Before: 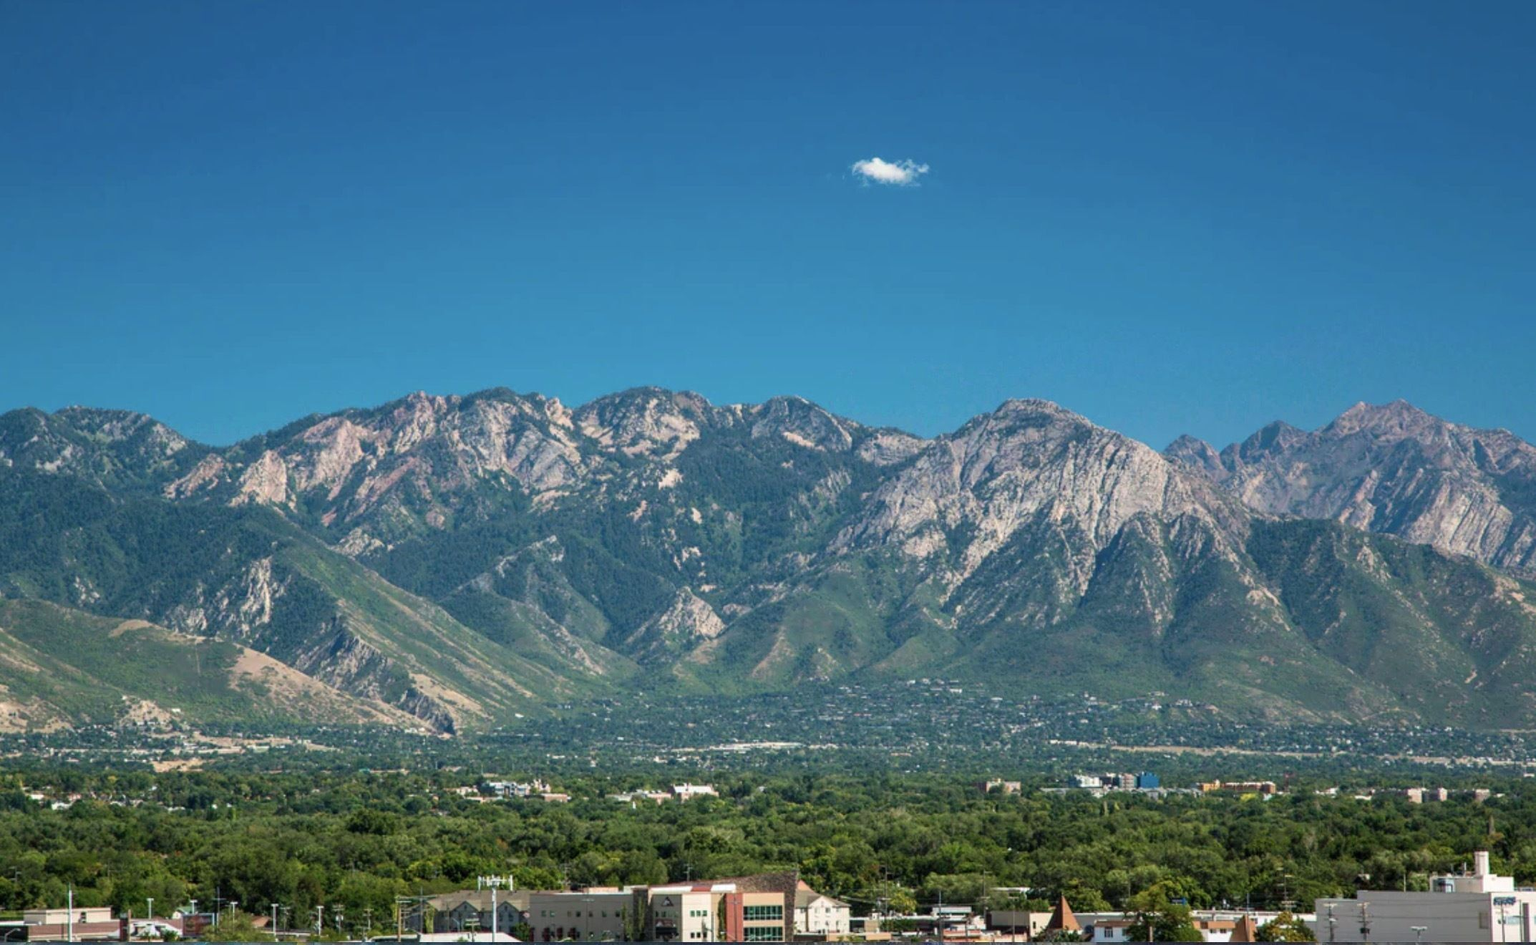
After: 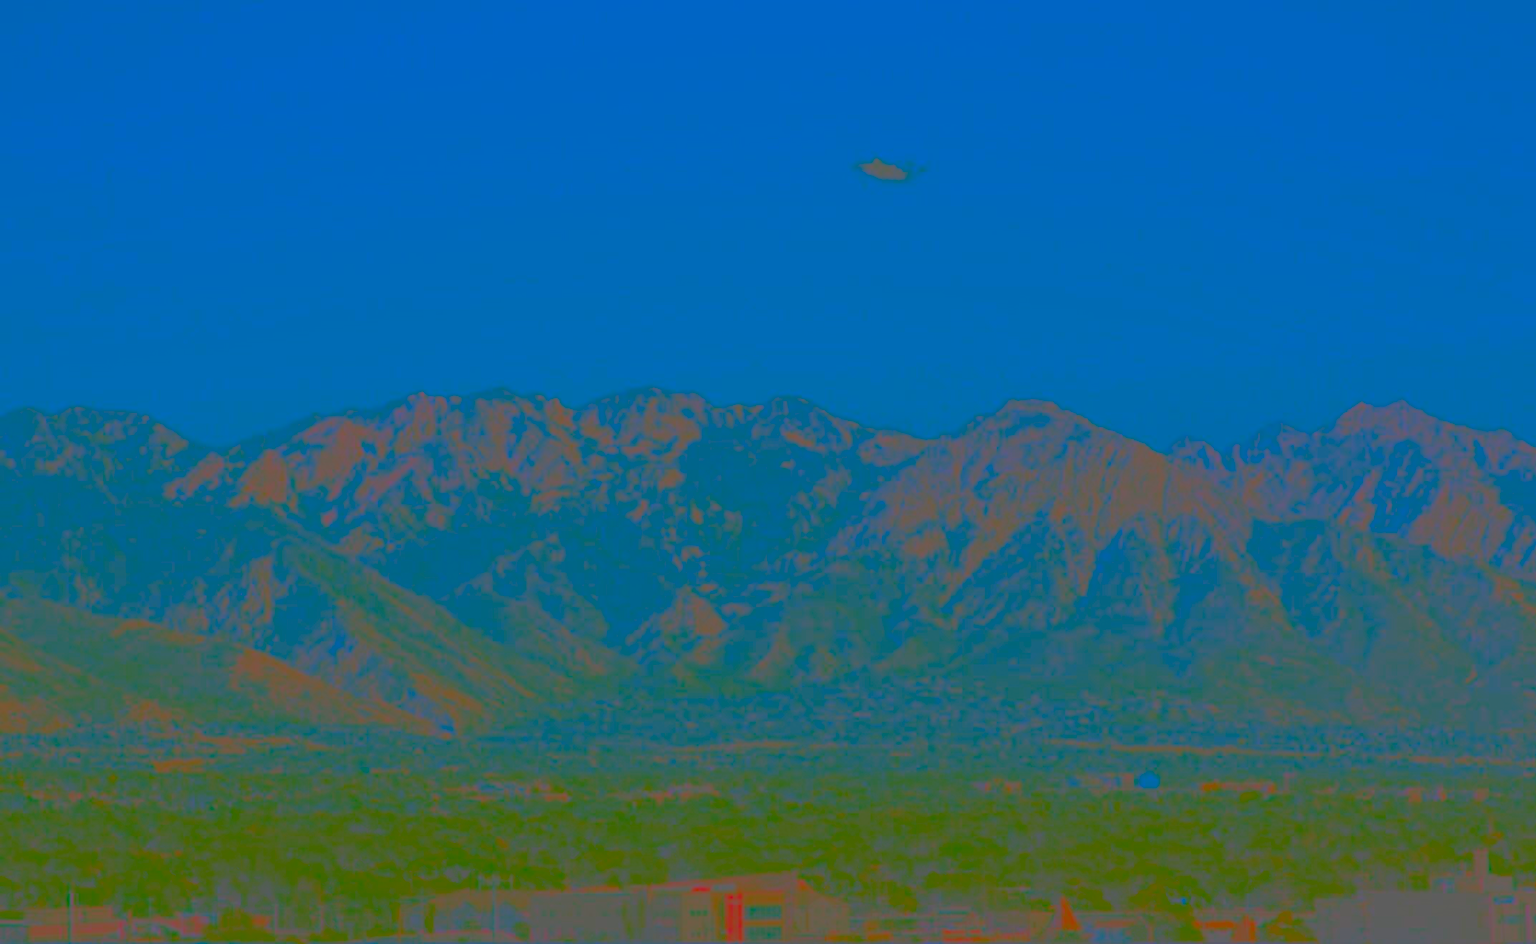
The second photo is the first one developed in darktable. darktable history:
contrast brightness saturation: contrast -0.974, brightness -0.169, saturation 0.749
